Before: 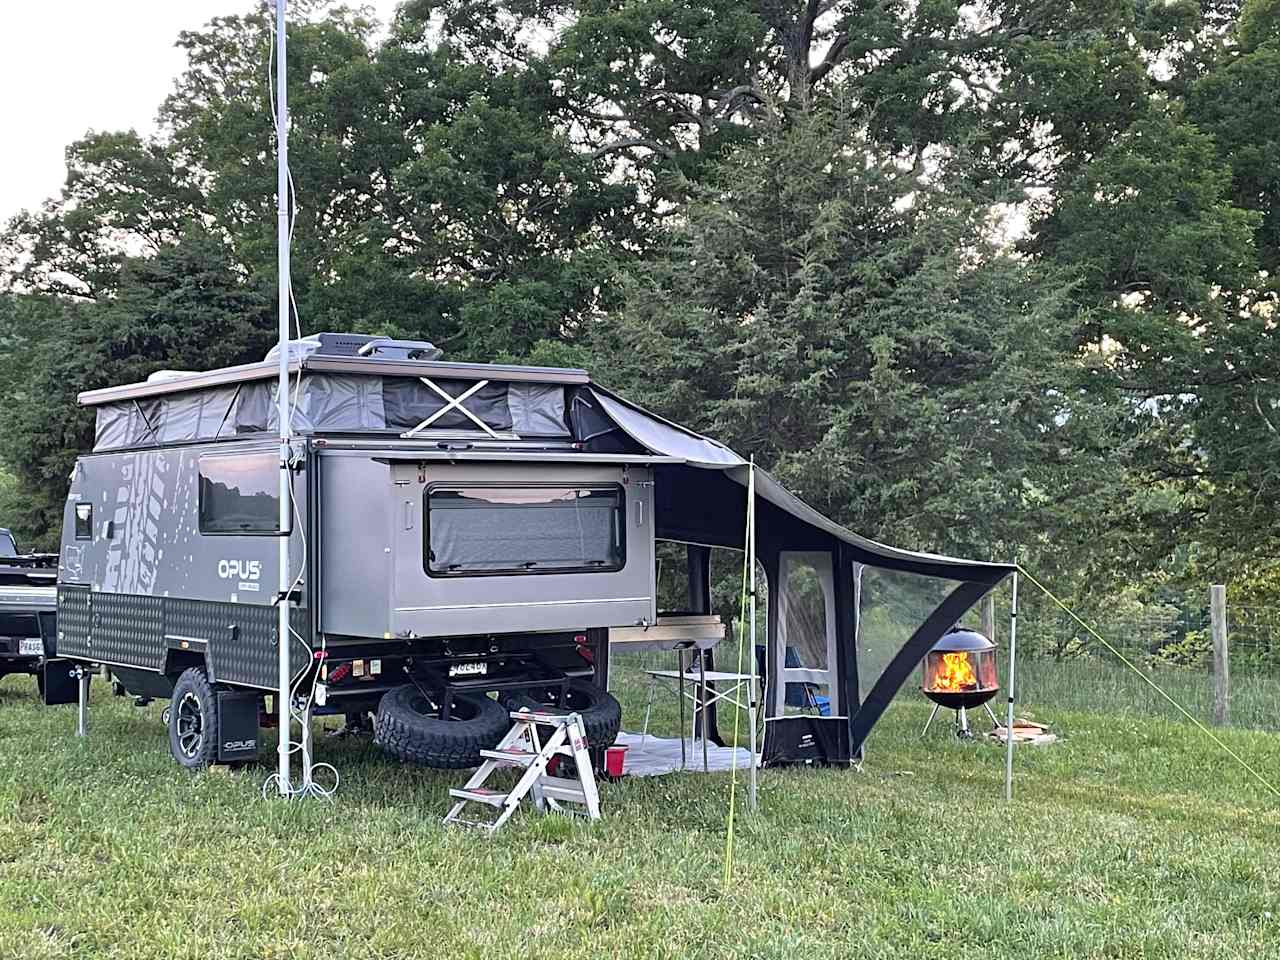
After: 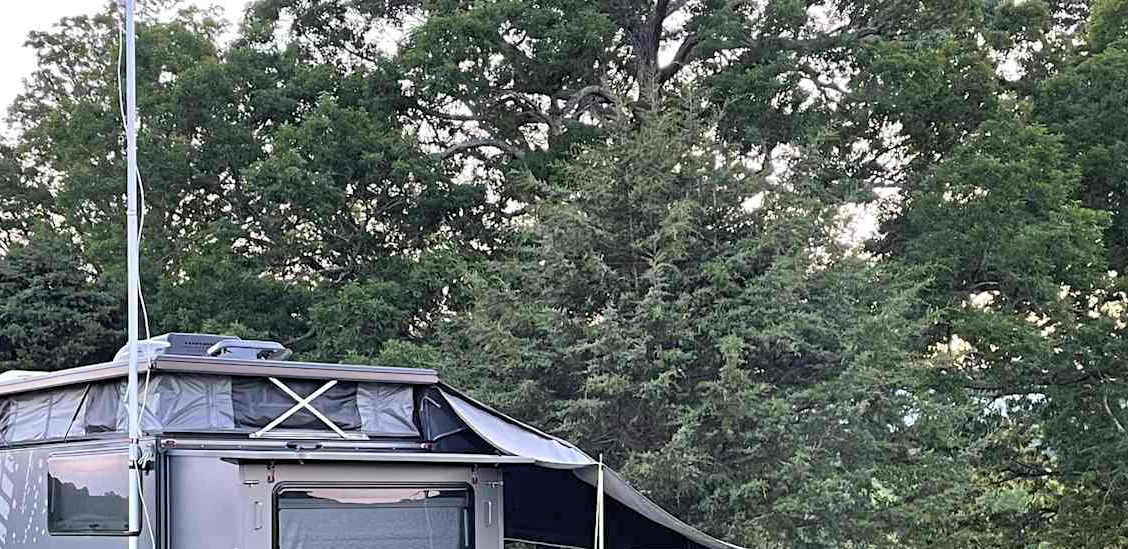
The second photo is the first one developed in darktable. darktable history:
levels: levels [0.018, 0.493, 1]
crop and rotate: left 11.812%, bottom 42.776%
